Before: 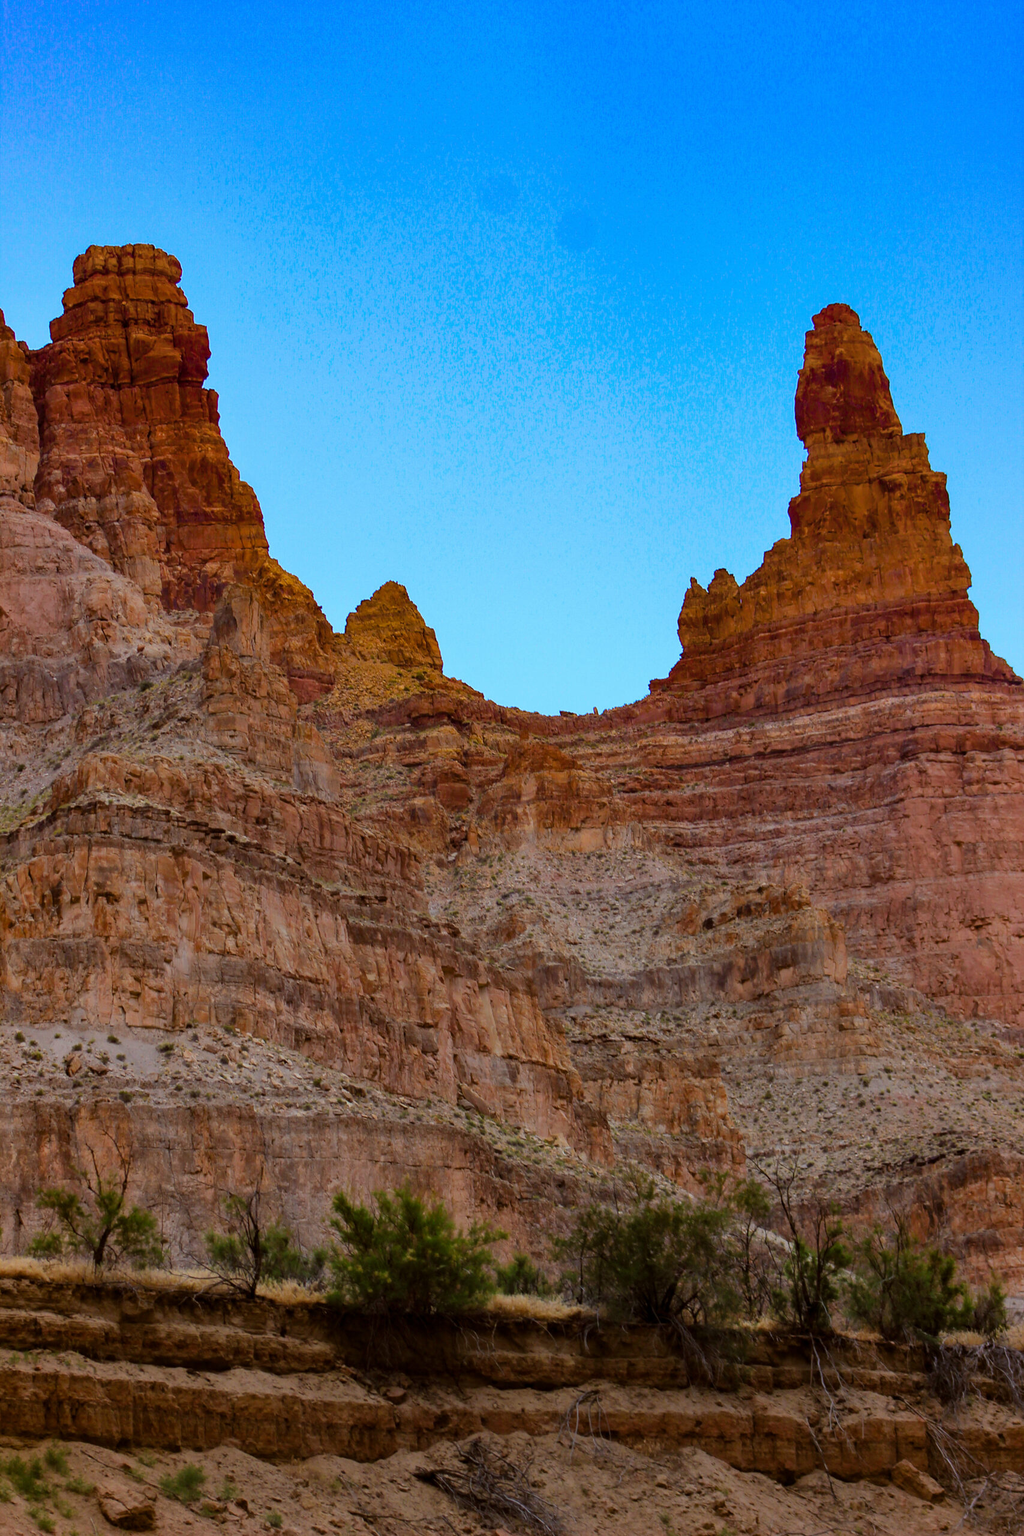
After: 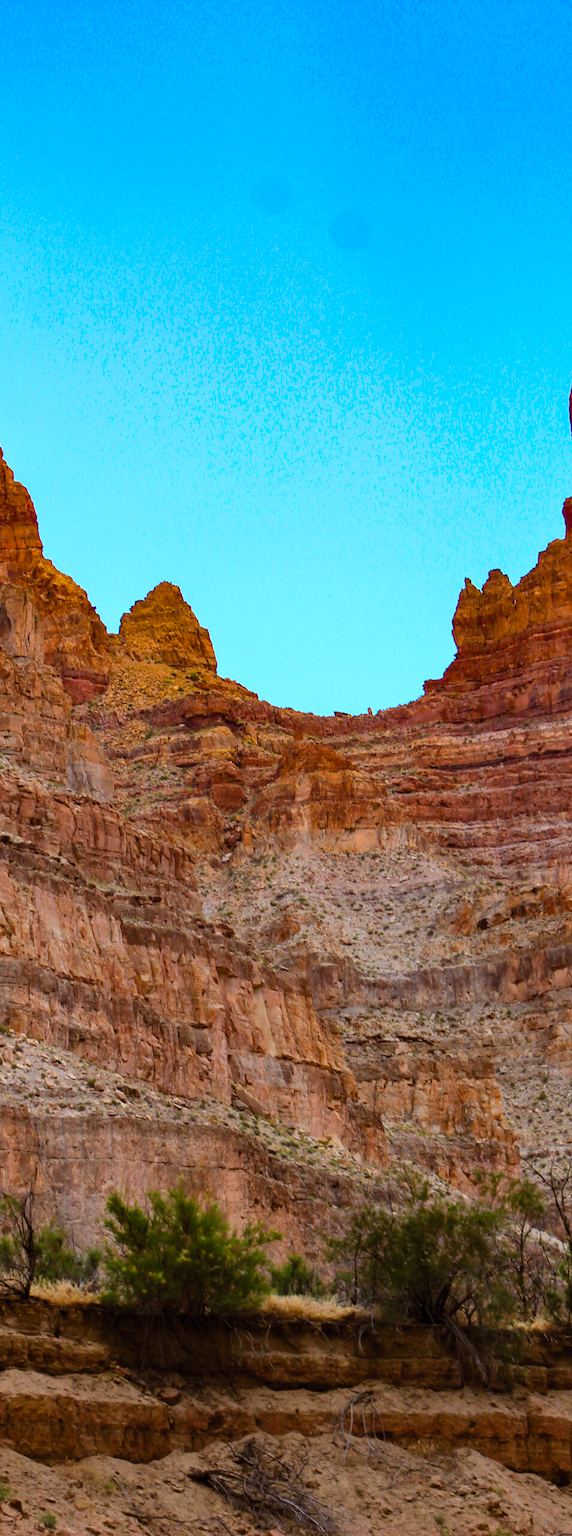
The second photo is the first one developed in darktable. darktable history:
crop: left 22.088%, right 22.005%, bottom 0.011%
contrast brightness saturation: contrast 0.2, brightness 0.167, saturation 0.227
